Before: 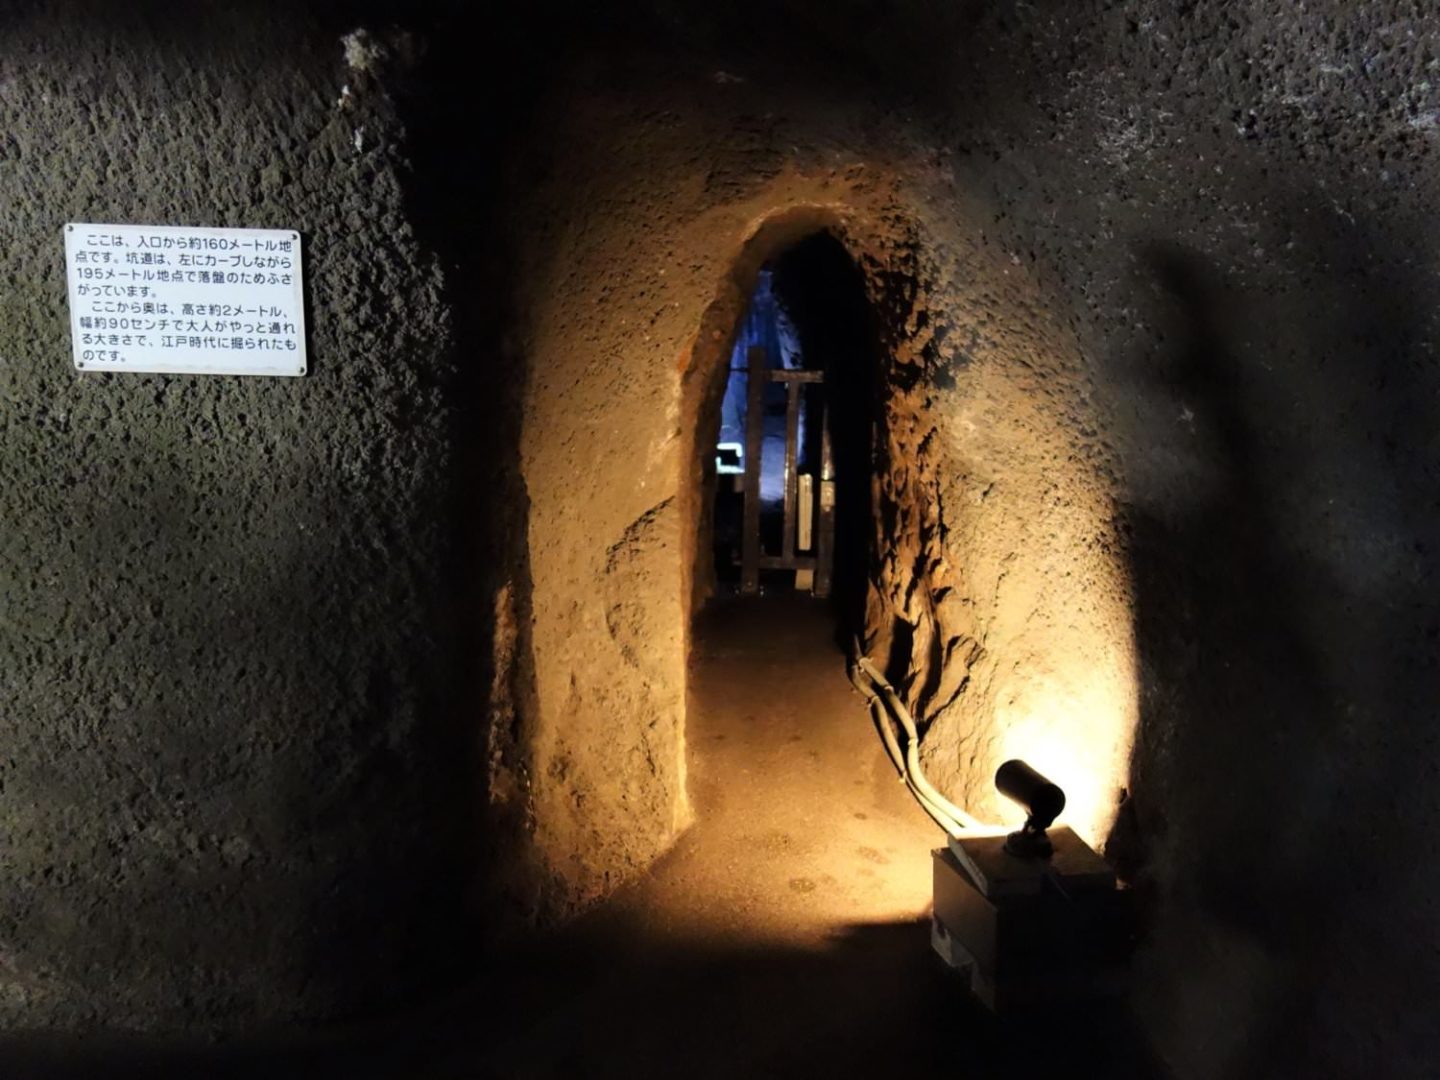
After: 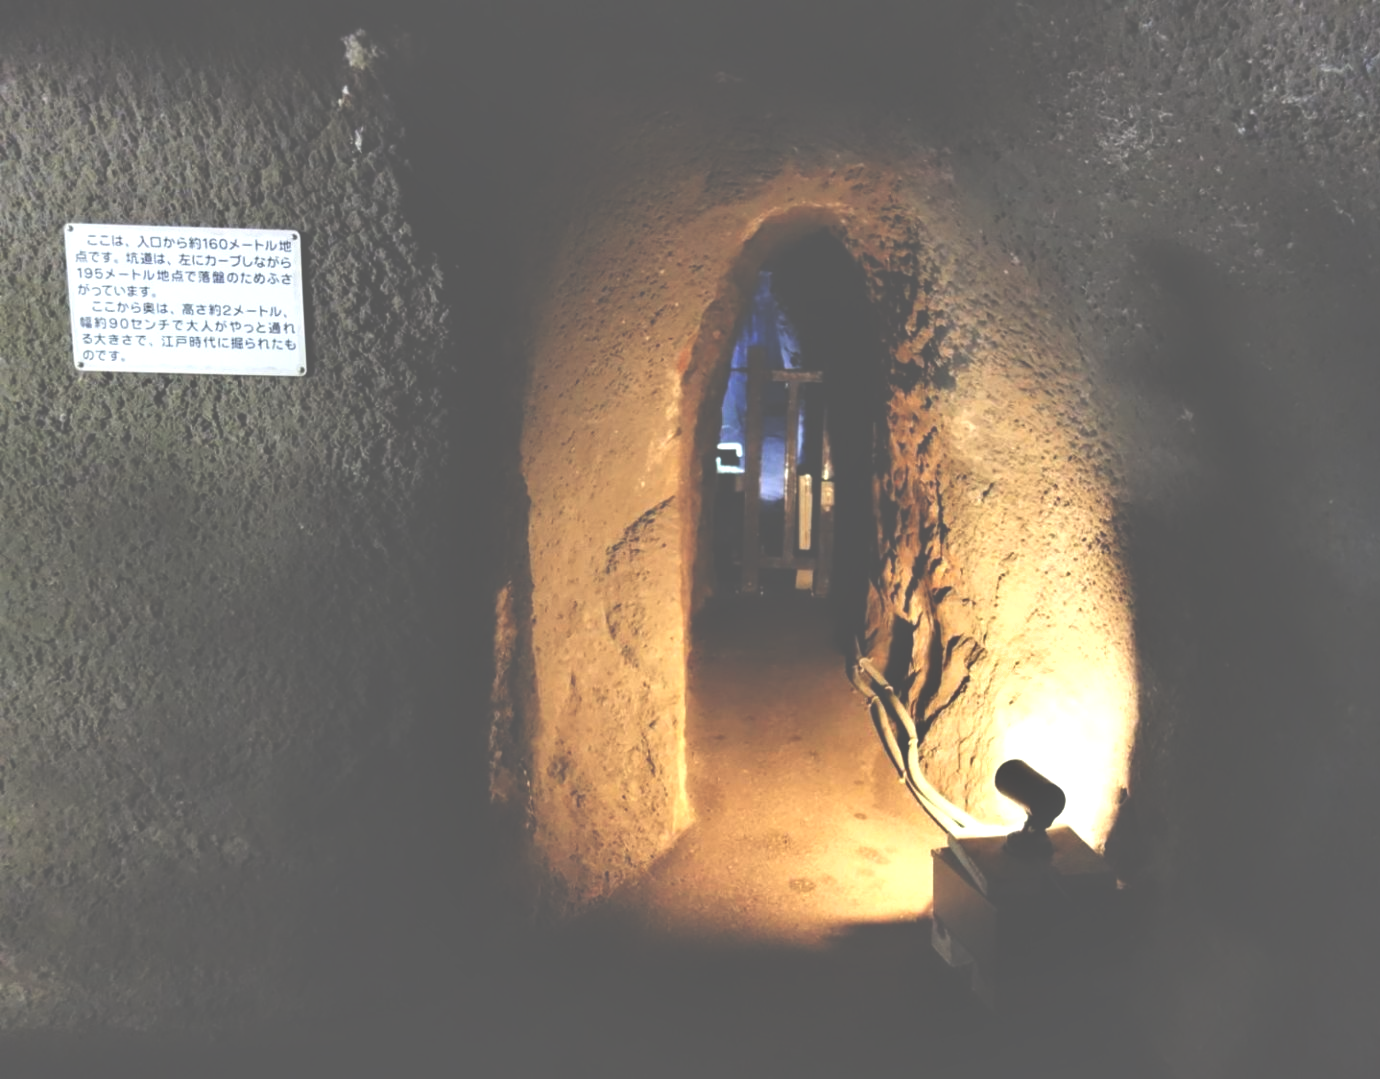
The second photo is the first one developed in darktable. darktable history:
crop: right 4.126%, bottom 0.031%
shadows and highlights: soften with gaussian
exposure: black level correction -0.071, exposure 0.5 EV, compensate highlight preservation false
